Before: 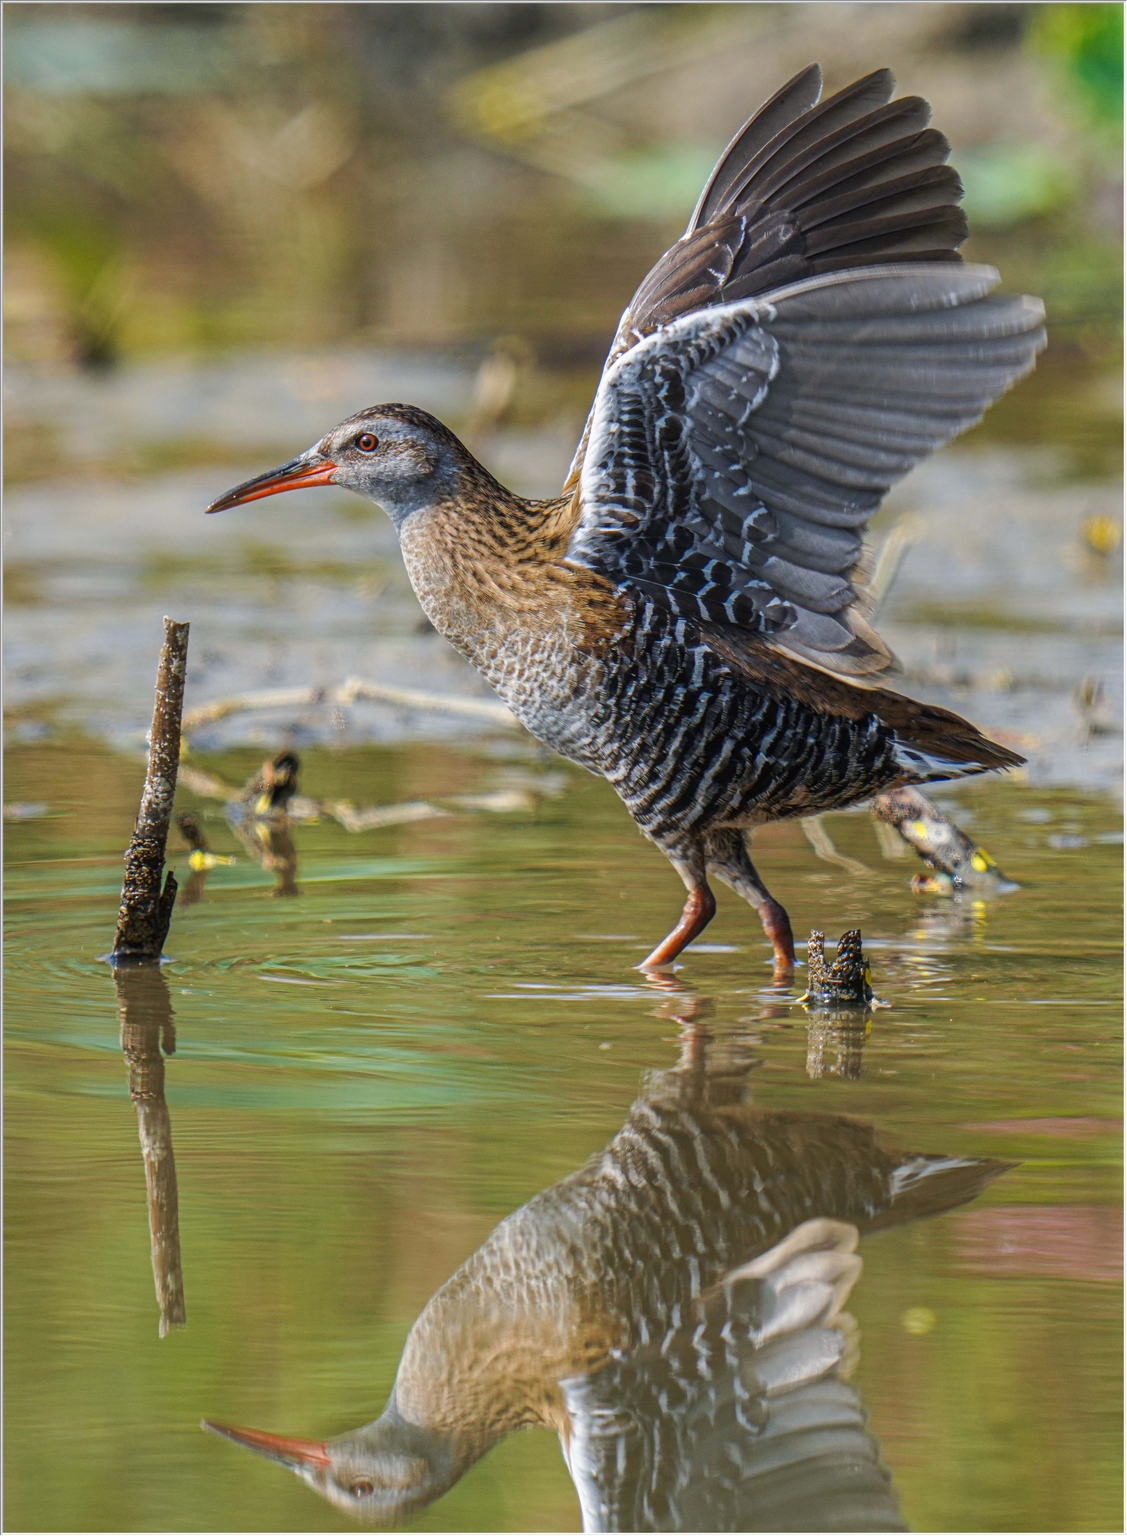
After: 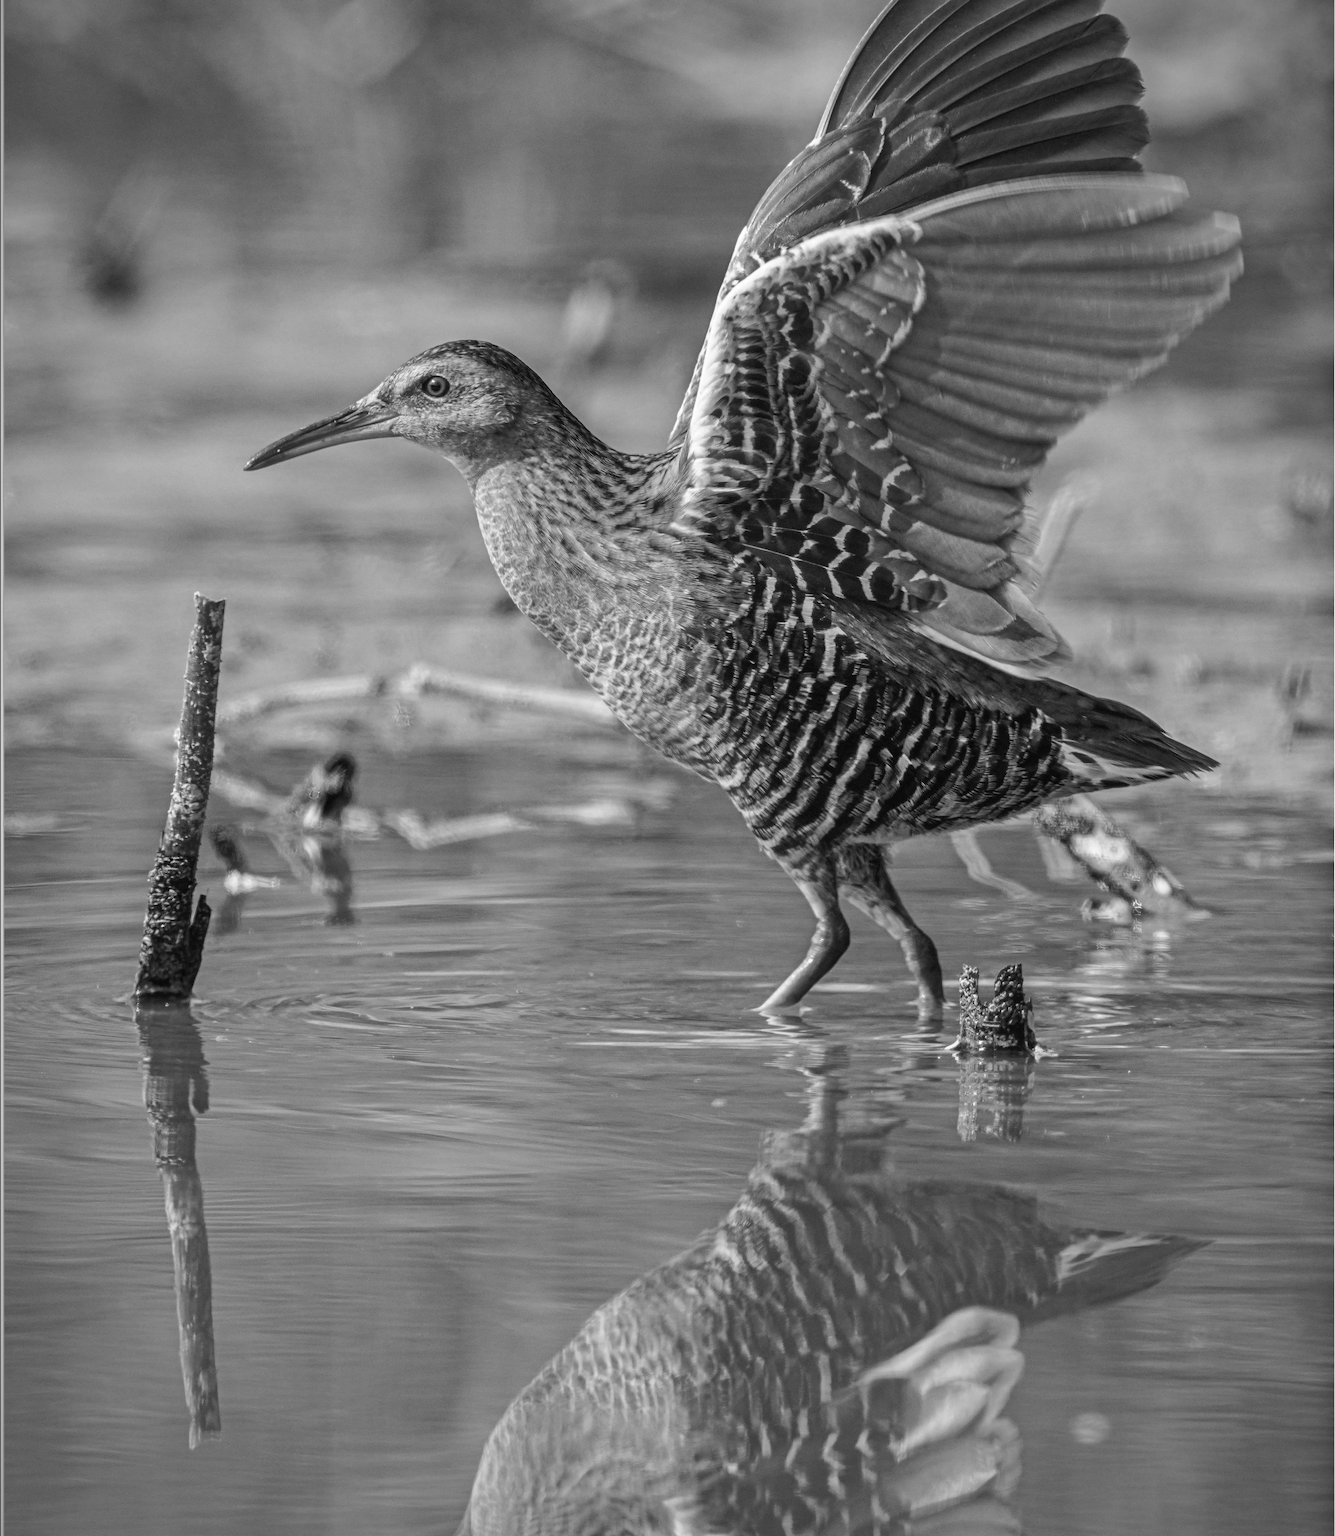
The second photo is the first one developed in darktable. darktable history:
crop: top 7.625%, bottom 8.027%
velvia: on, module defaults
shadows and highlights: low approximation 0.01, soften with gaussian
vignetting: fall-off radius 60.92%
monochrome: on, module defaults
